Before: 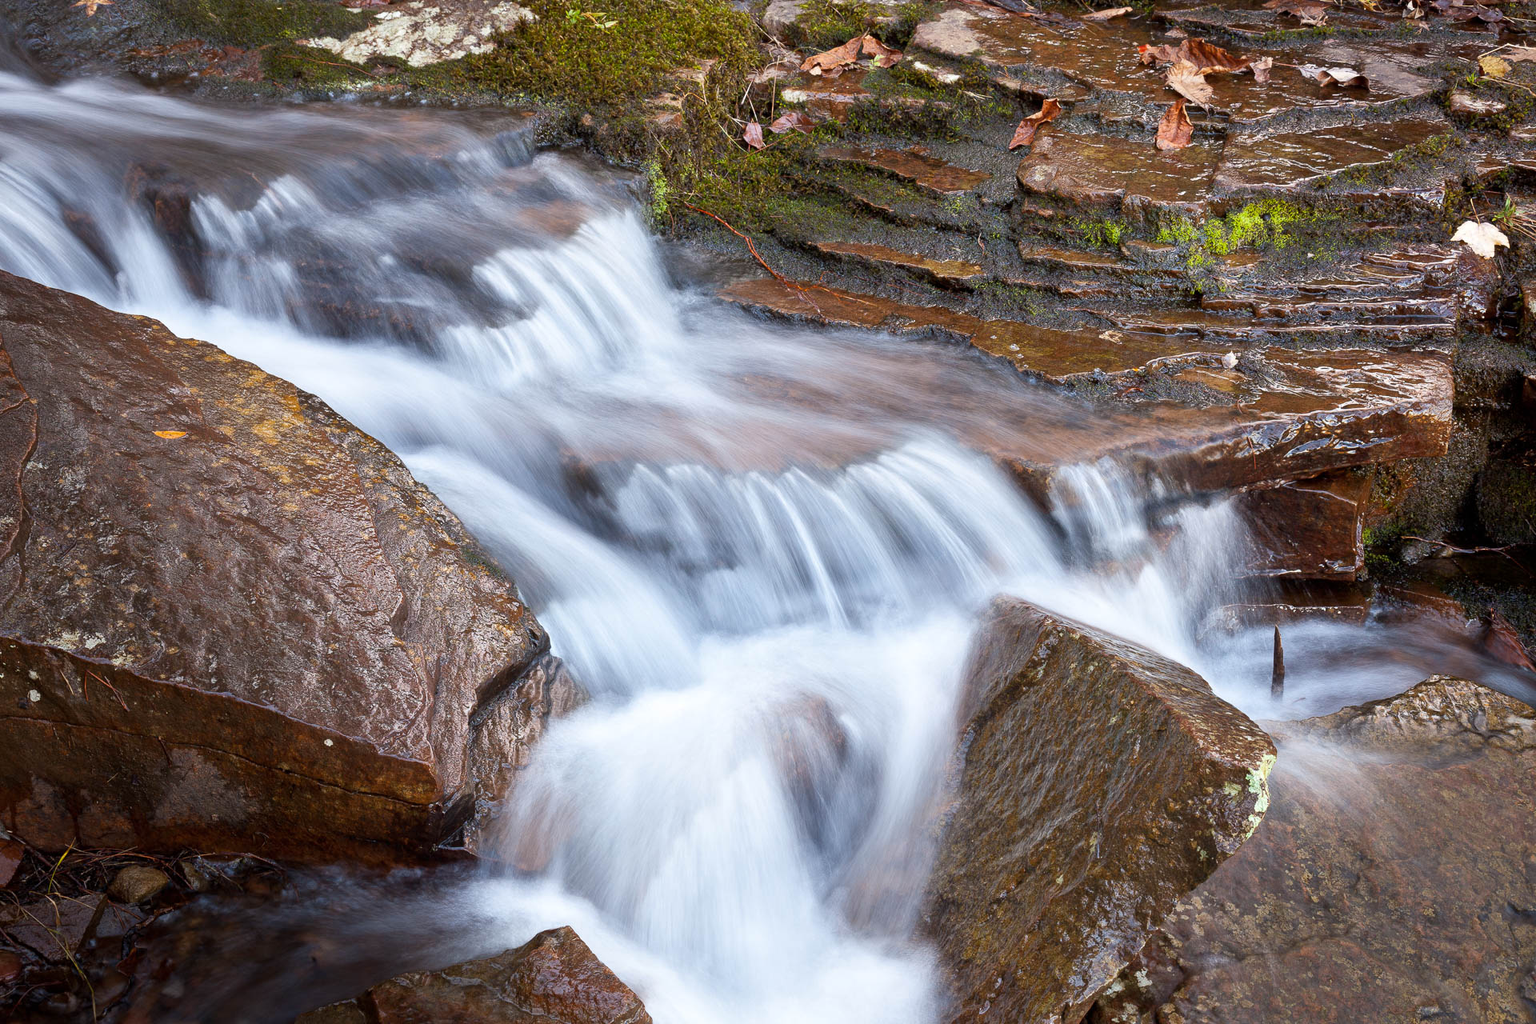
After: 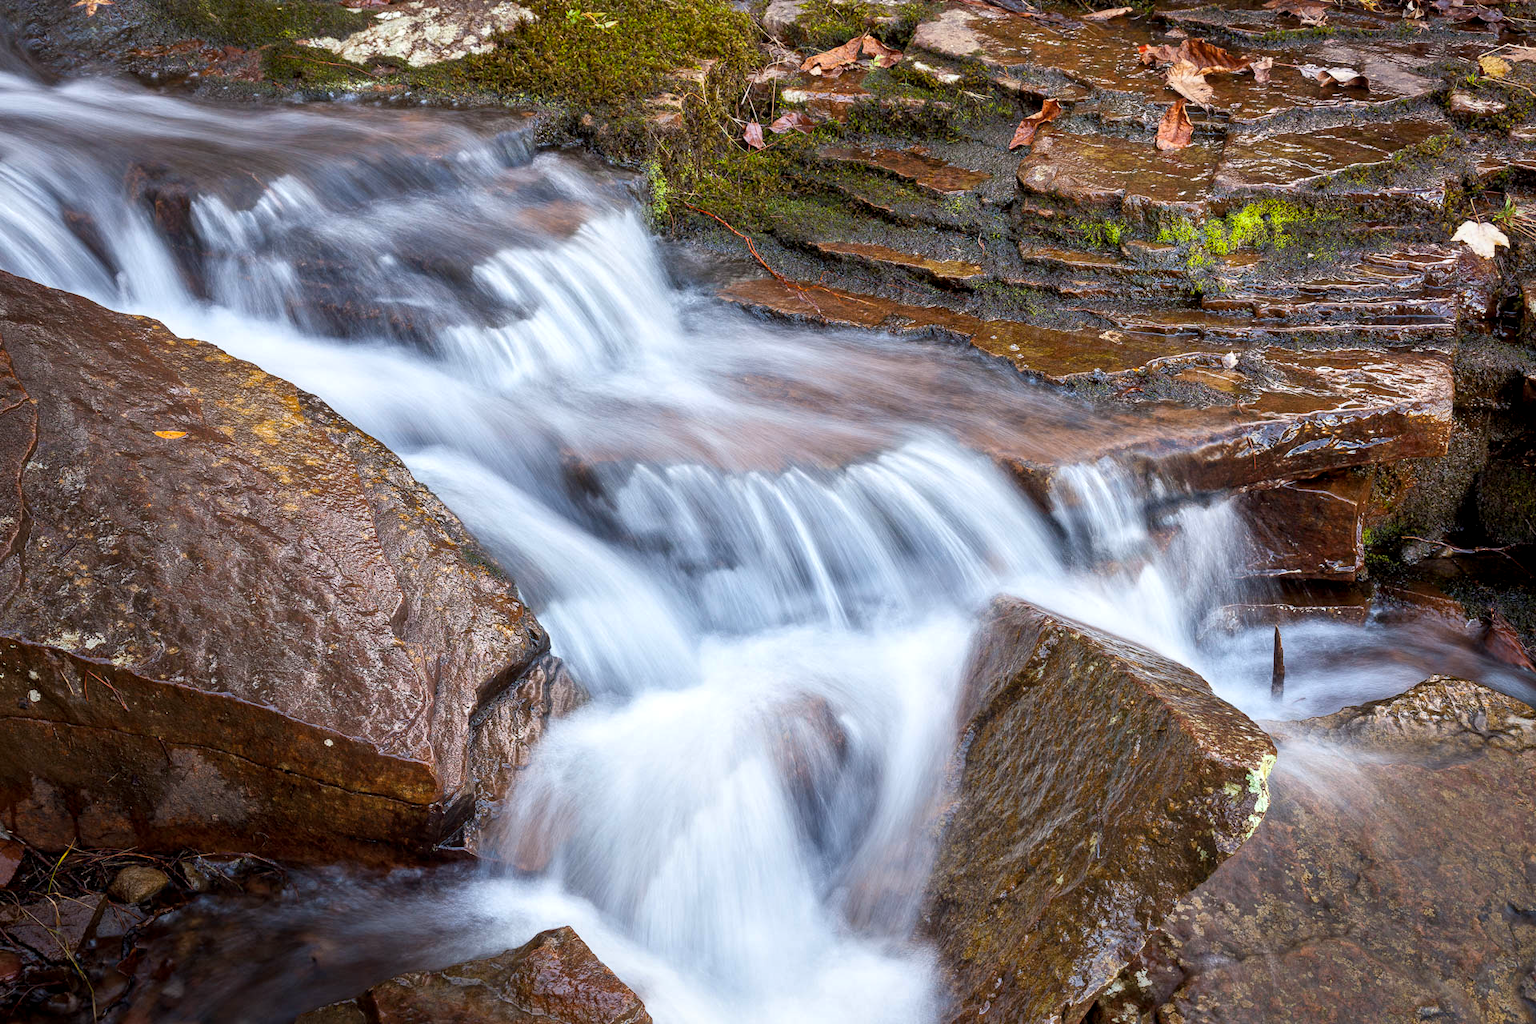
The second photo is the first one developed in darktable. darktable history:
local contrast: on, module defaults
color balance rgb: perceptual saturation grading › global saturation 0.537%, global vibrance 24.812%
